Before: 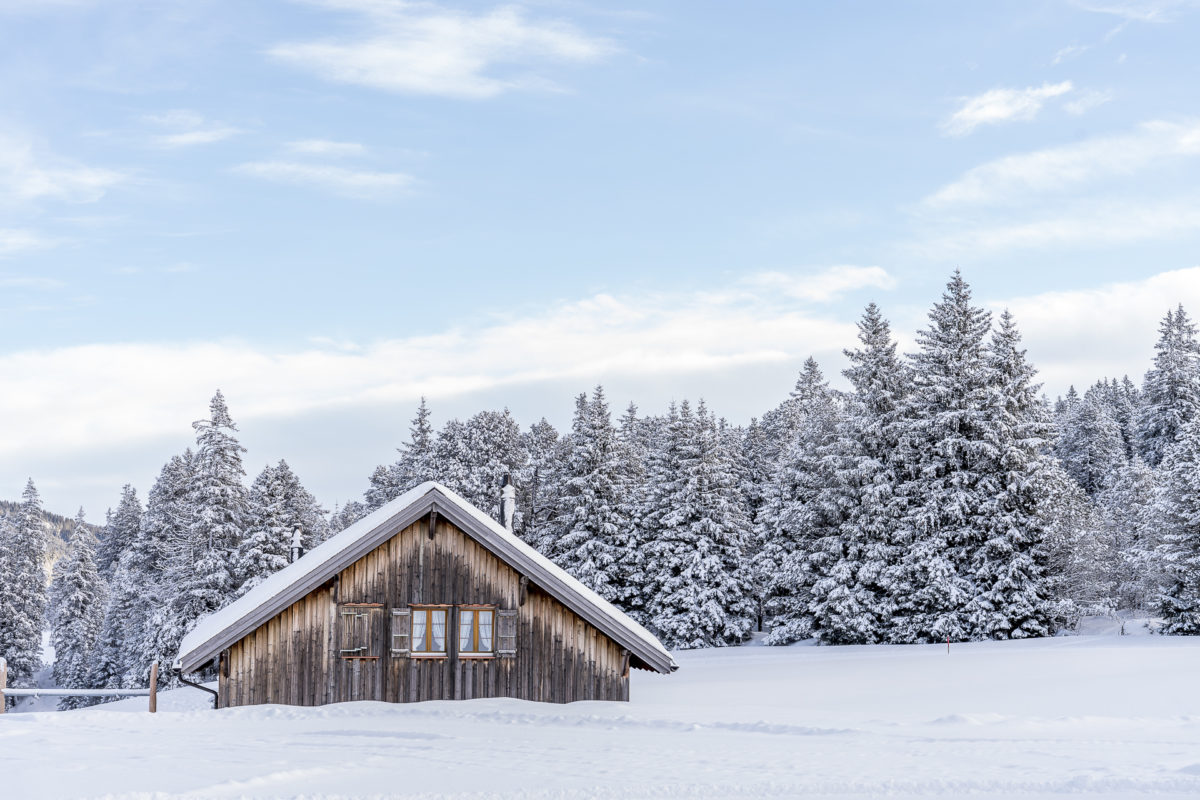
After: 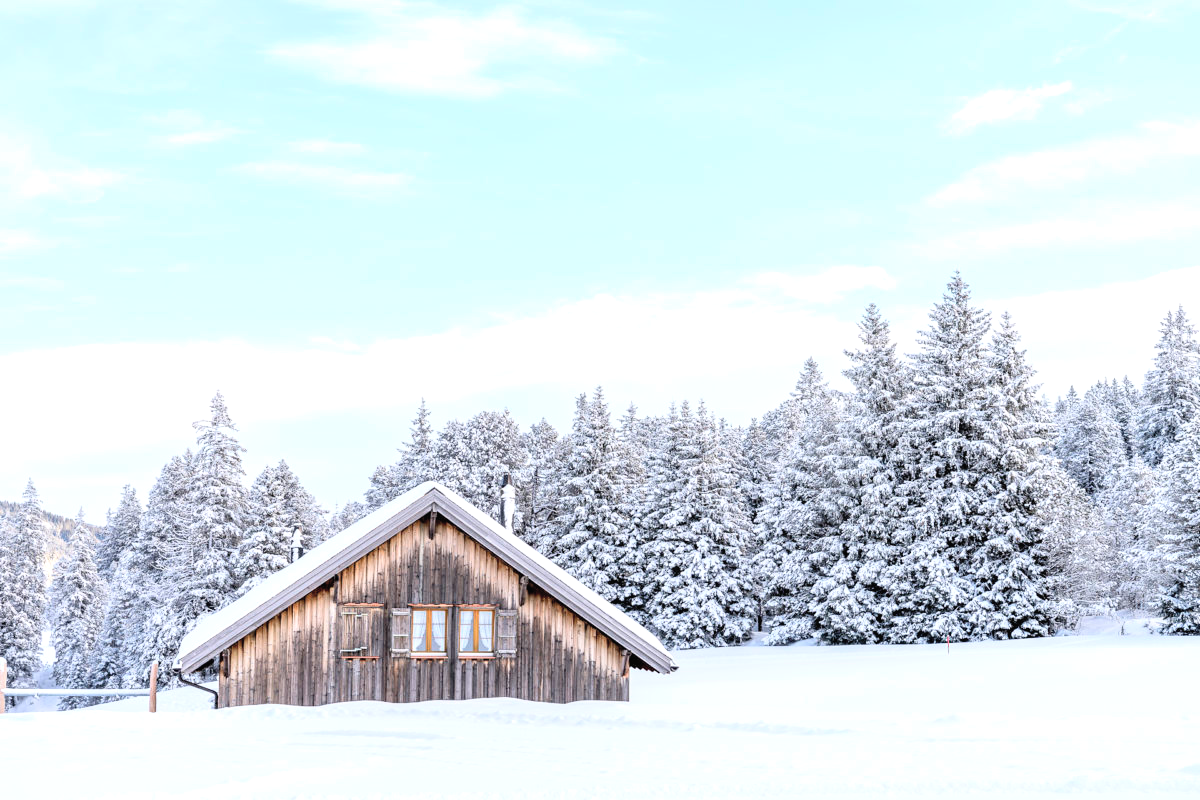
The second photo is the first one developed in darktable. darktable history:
exposure: black level correction 0, exposure 0.499 EV, compensate highlight preservation false
contrast brightness saturation: contrast 0.14, brightness 0.23
